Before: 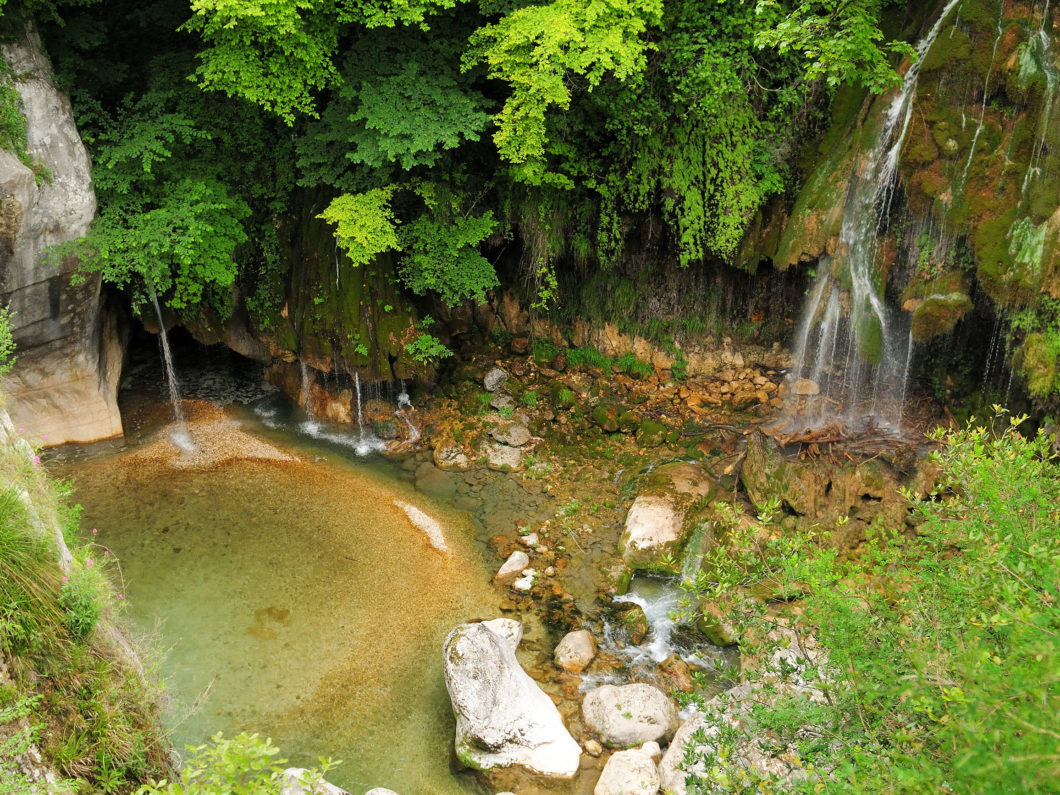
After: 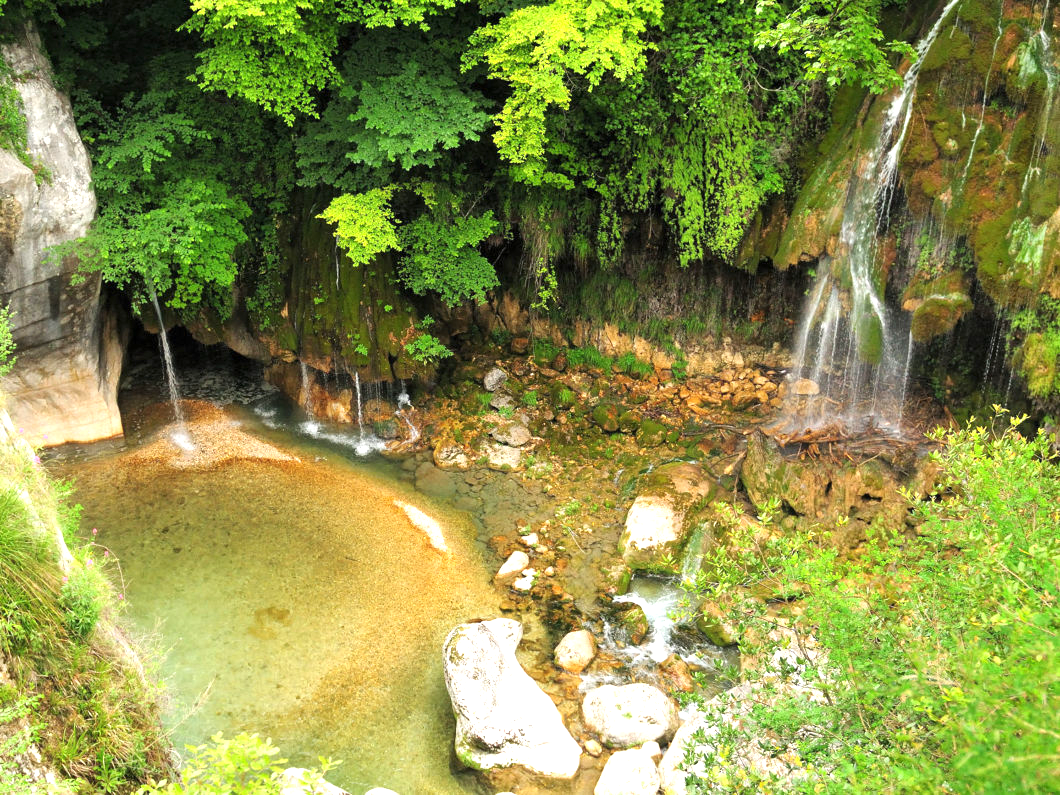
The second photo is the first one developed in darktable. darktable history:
exposure: exposure 0.496 EV, compensate exposure bias true, compensate highlight preservation false
